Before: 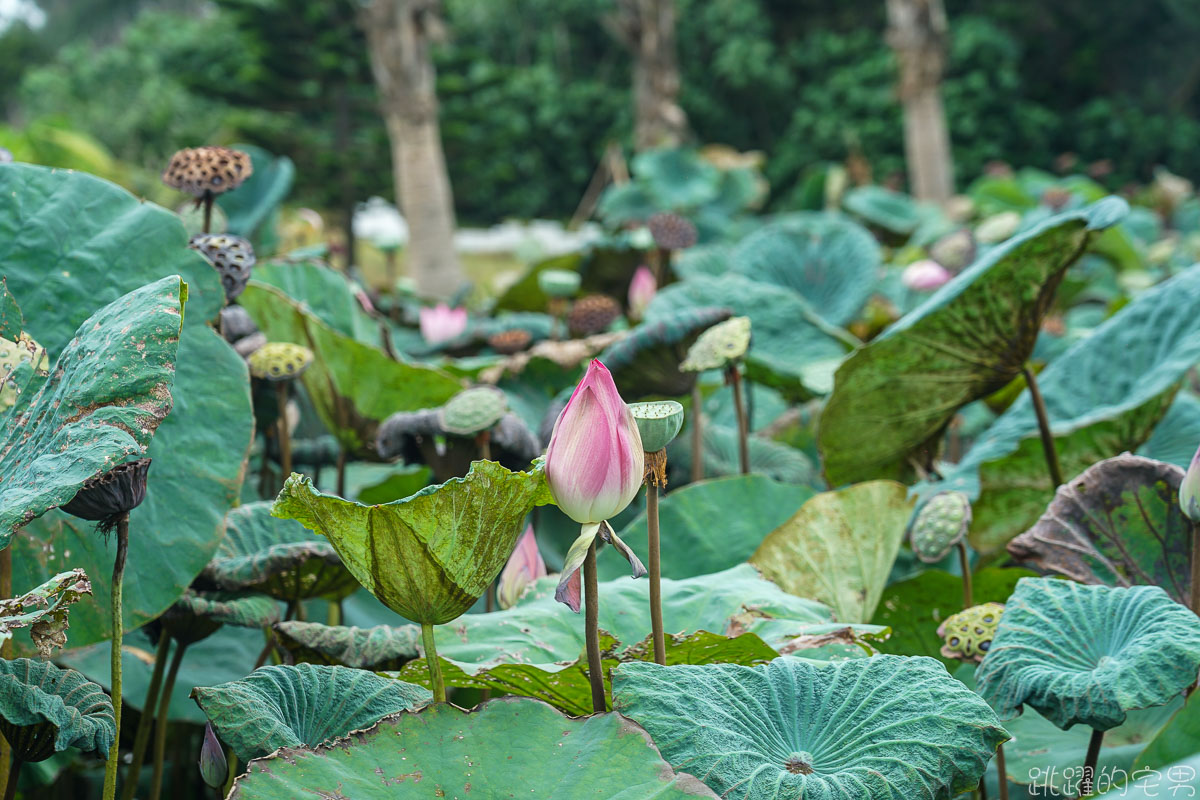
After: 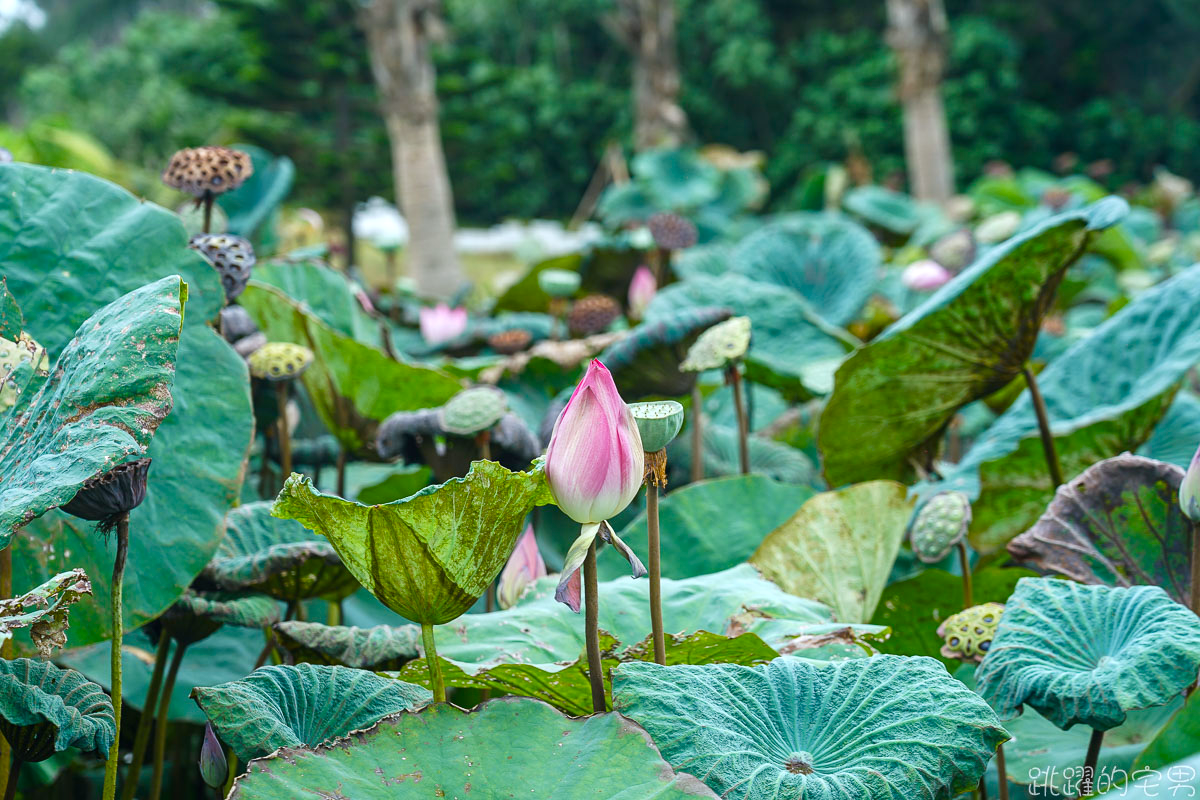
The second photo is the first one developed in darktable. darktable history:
color balance rgb: linear chroma grading › shadows 32%, linear chroma grading › global chroma -2%, linear chroma grading › mid-tones 4%, perceptual saturation grading › global saturation -2%, perceptual saturation grading › highlights -8%, perceptual saturation grading › mid-tones 8%, perceptual saturation grading › shadows 4%, perceptual brilliance grading › highlights 8%, perceptual brilliance grading › mid-tones 4%, perceptual brilliance grading › shadows 2%, global vibrance 16%, saturation formula JzAzBz (2021)
white balance: red 0.976, blue 1.04
